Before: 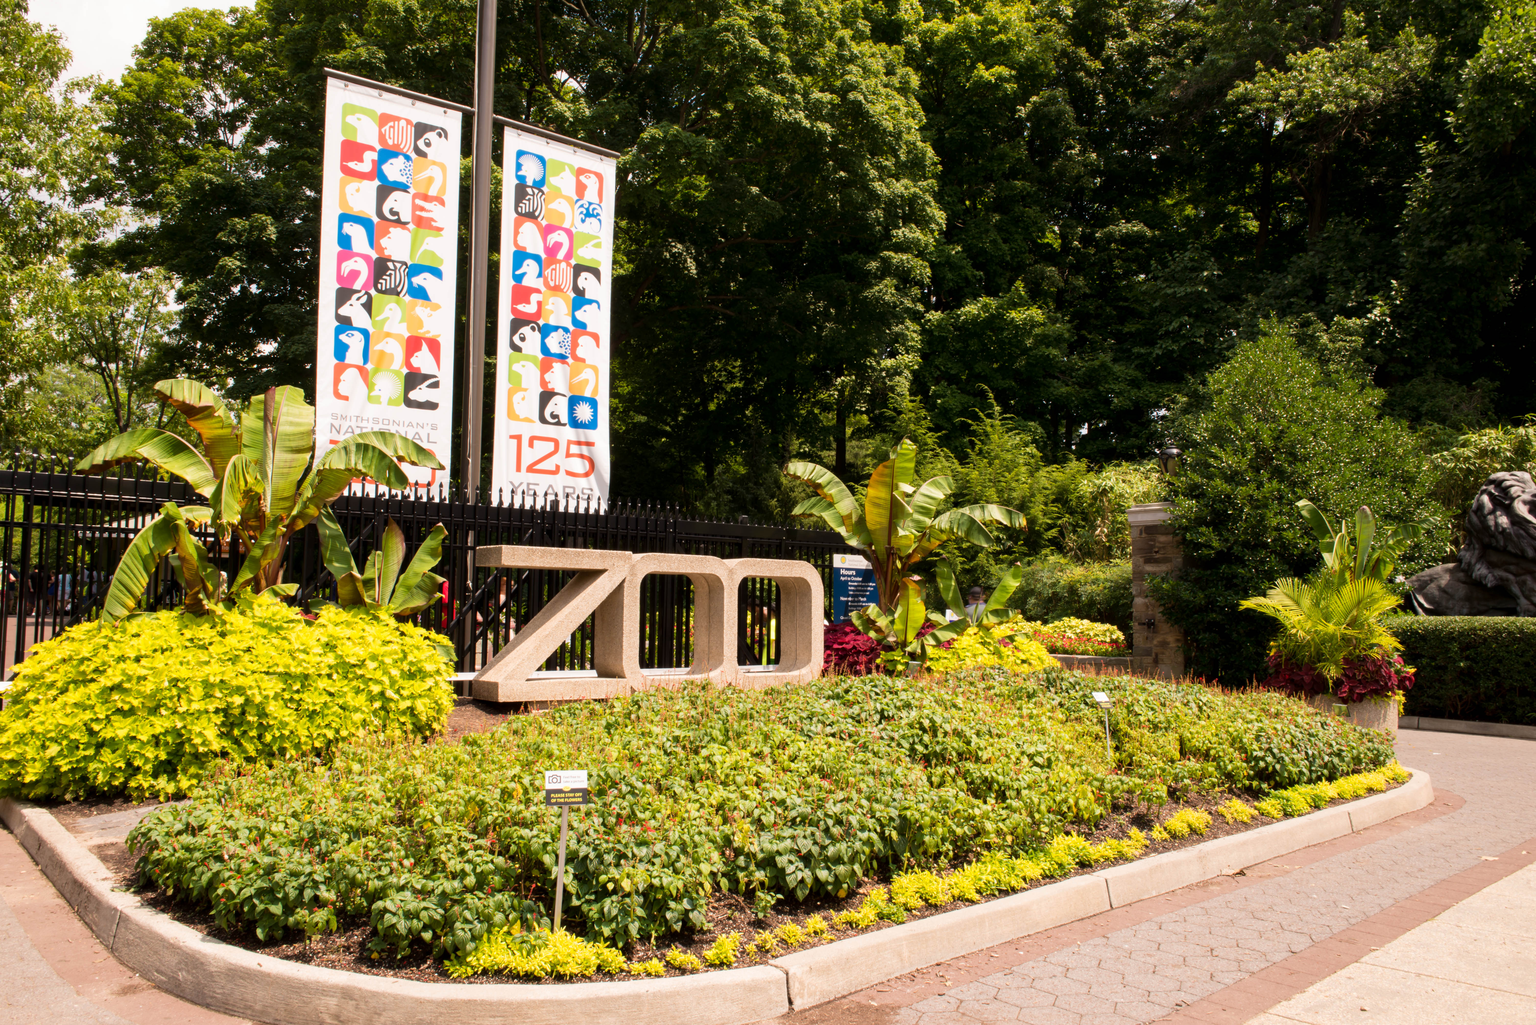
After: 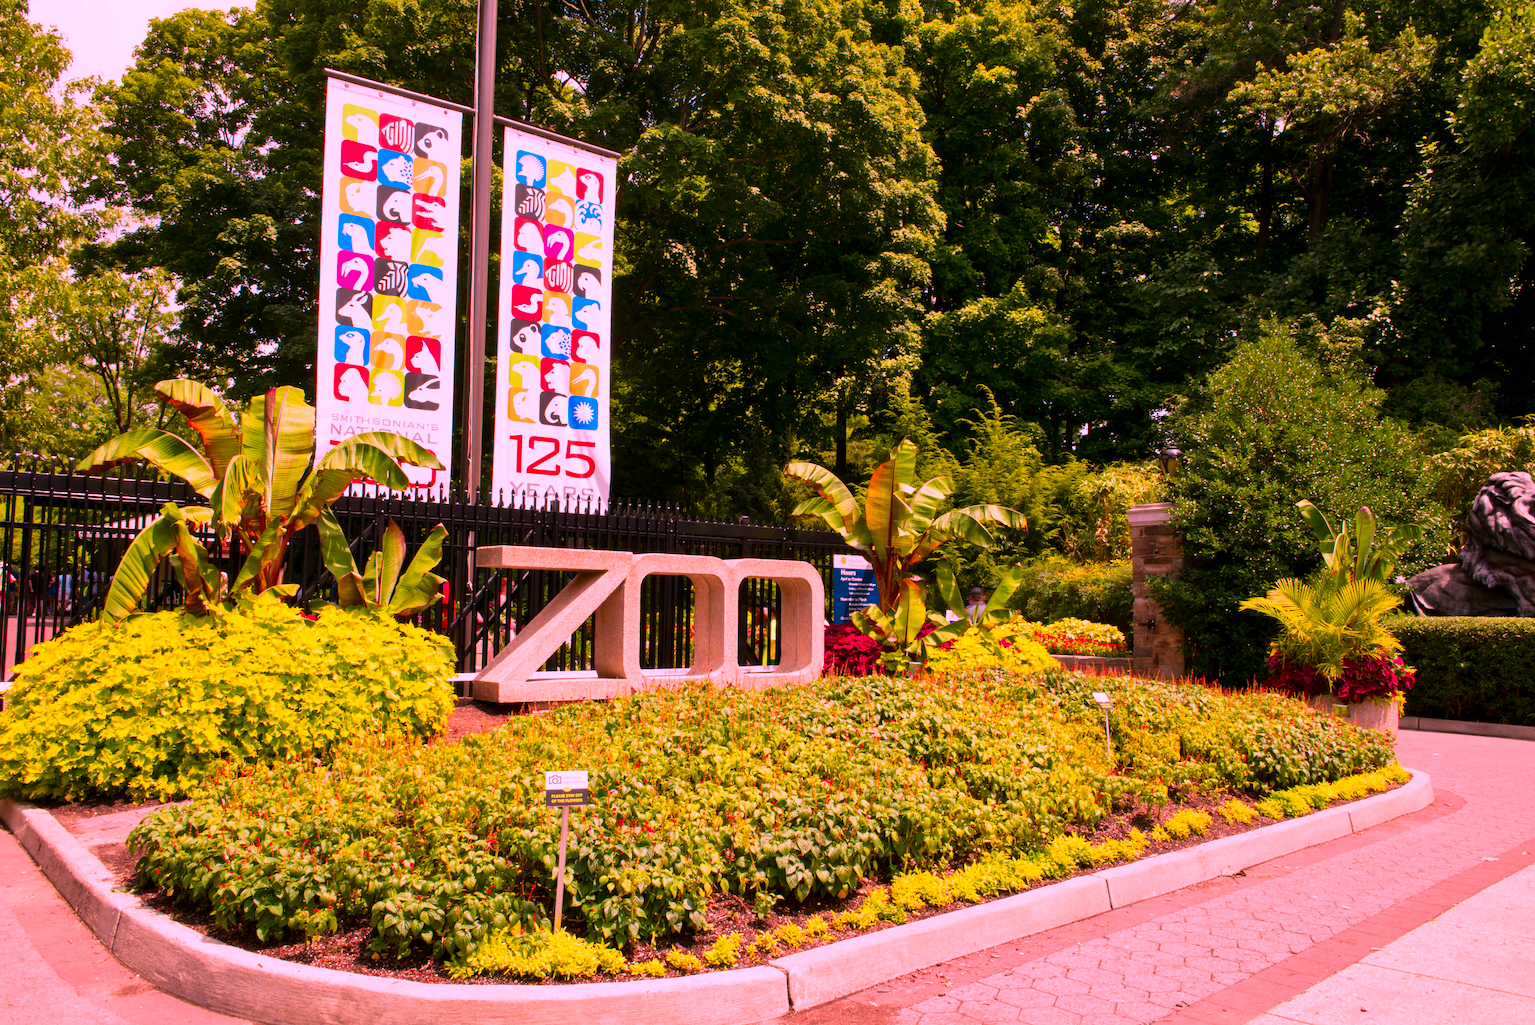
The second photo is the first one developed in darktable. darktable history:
shadows and highlights: shadows 37.27, highlights -28.18, soften with gaussian
color correction: highlights a* 19.5, highlights b* -11.53, saturation 1.69
